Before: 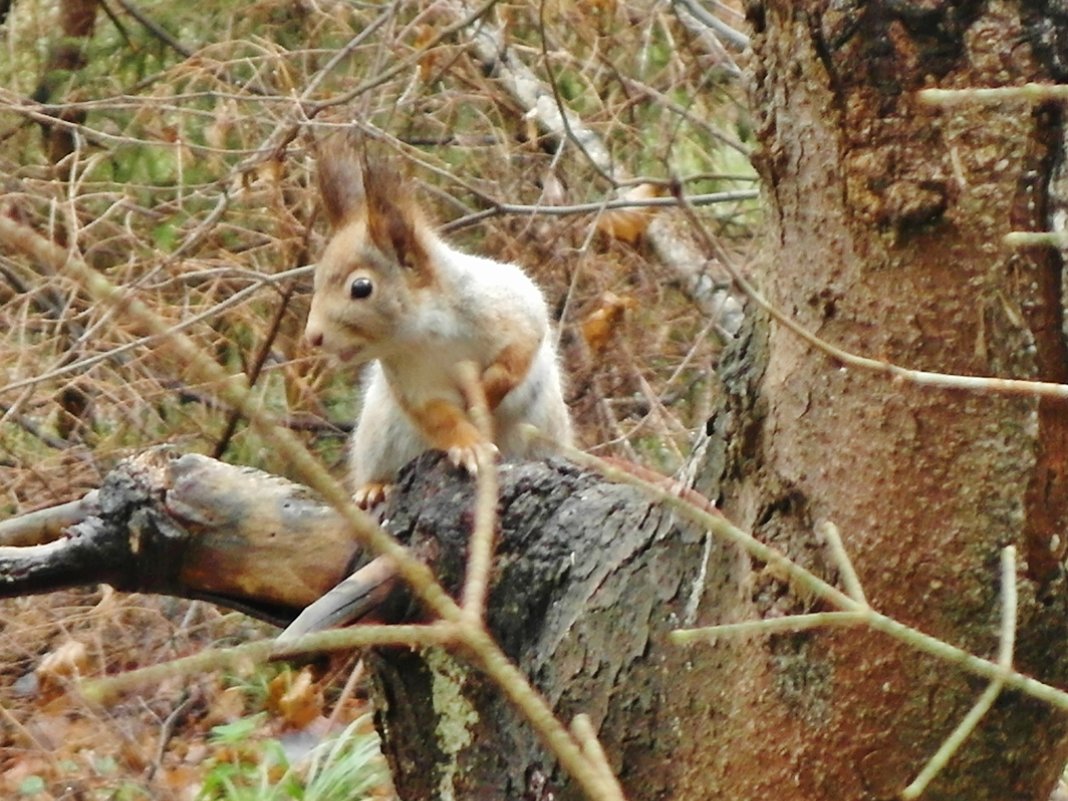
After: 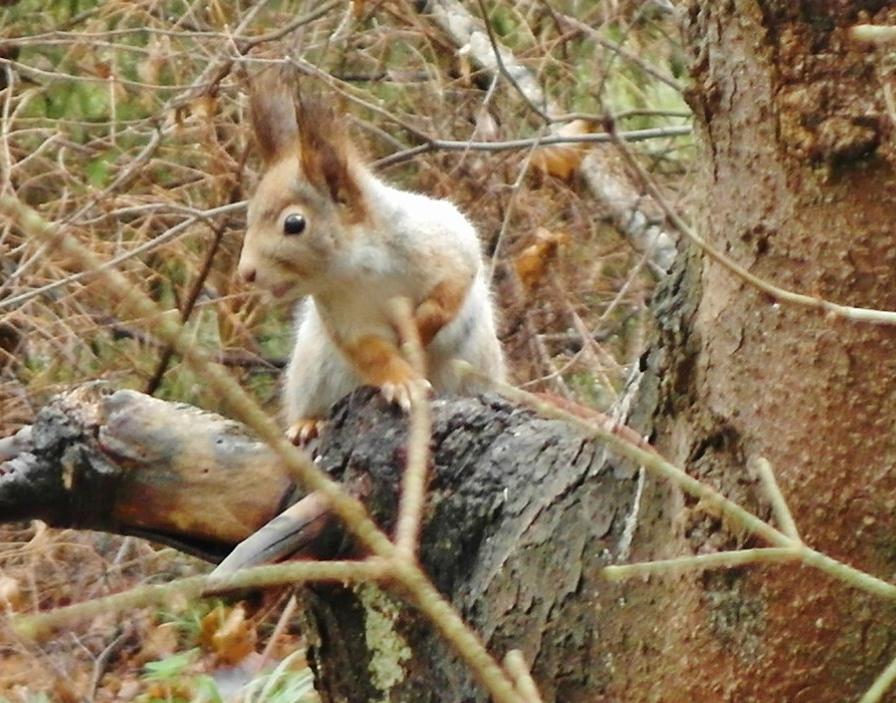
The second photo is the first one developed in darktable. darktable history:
crop: left 6.336%, top 8.059%, right 9.525%, bottom 4.122%
